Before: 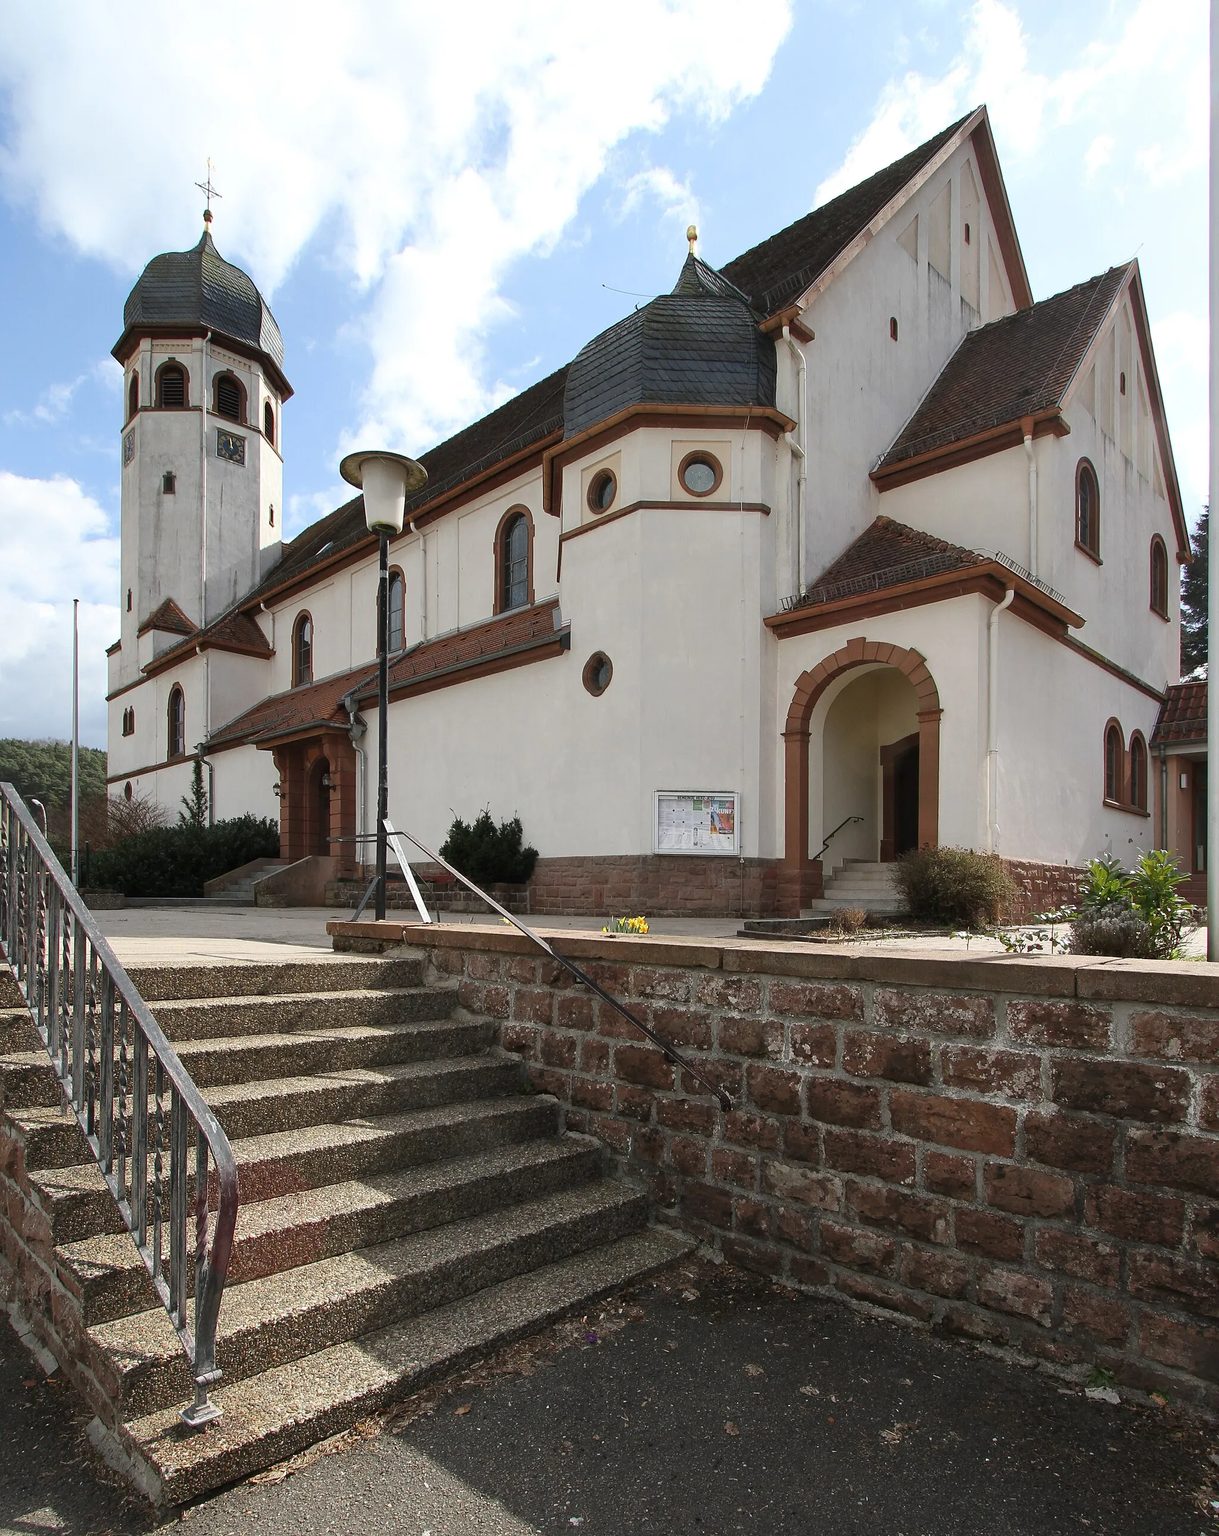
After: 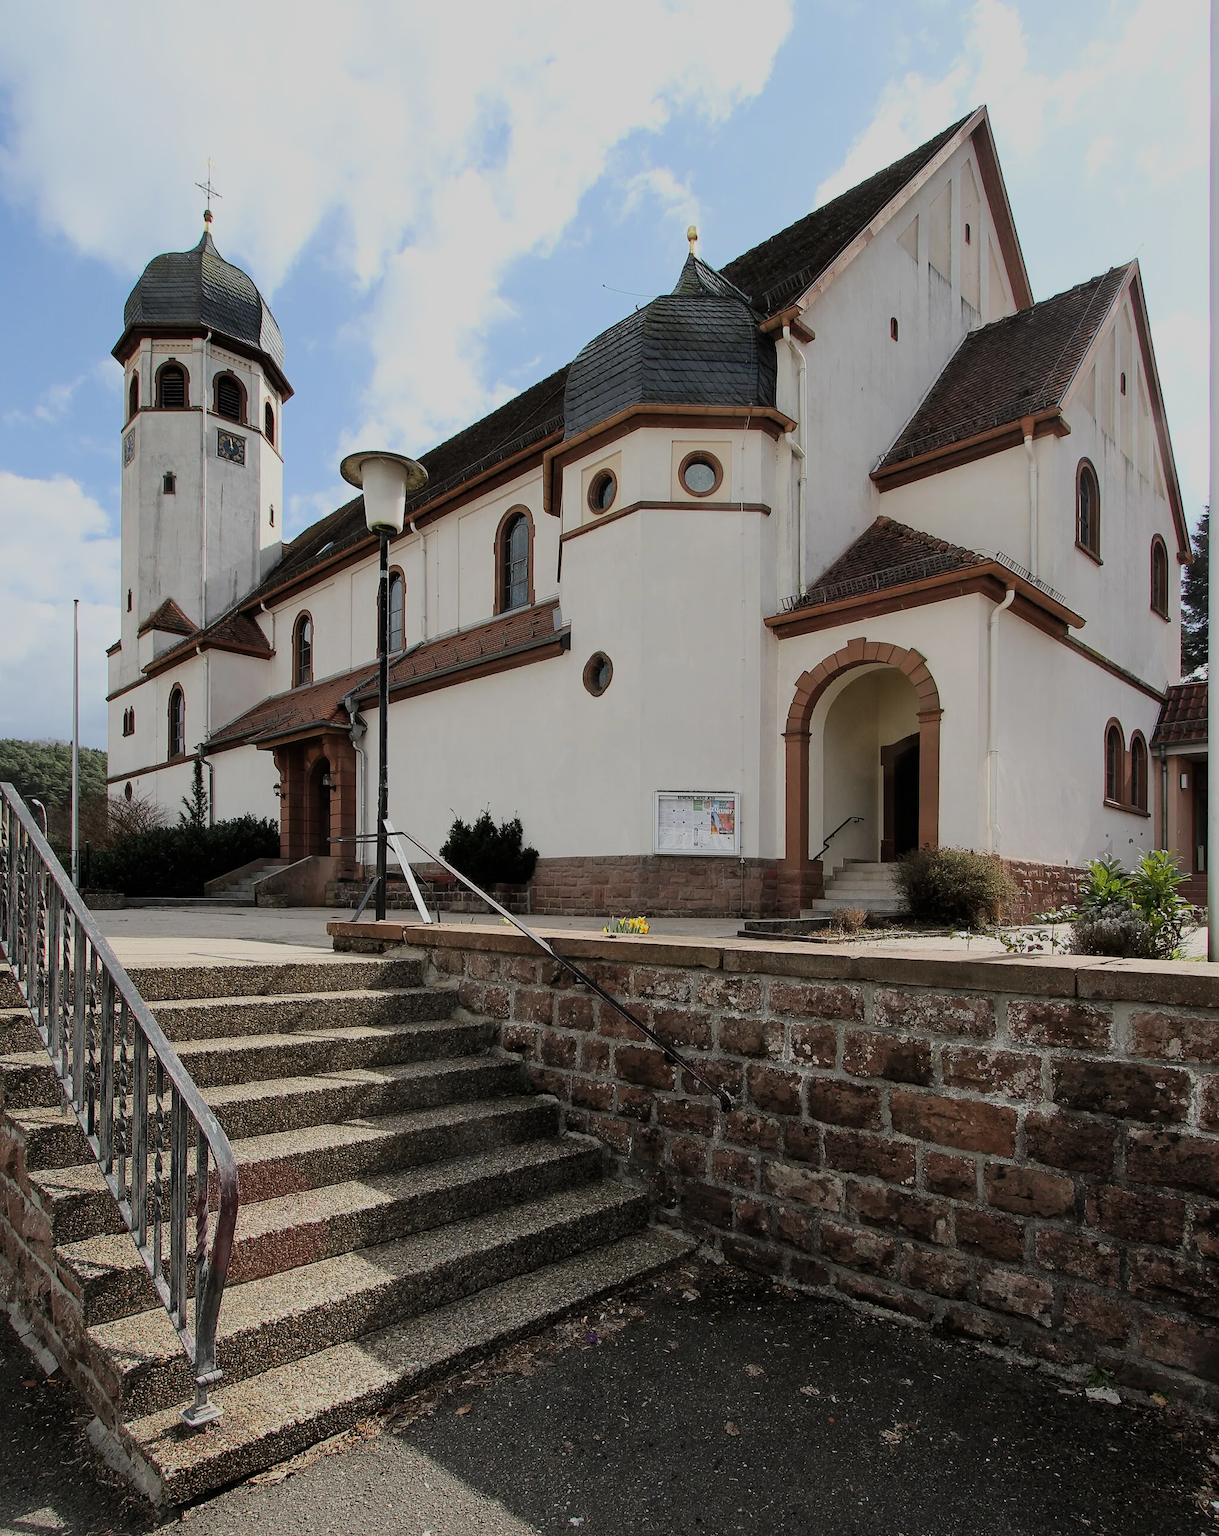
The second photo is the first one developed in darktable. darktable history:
exposure: black level correction 0, compensate exposure bias true, compensate highlight preservation false
color balance: mode lift, gamma, gain (sRGB)
filmic rgb: black relative exposure -7.15 EV, white relative exposure 5.36 EV, hardness 3.02, color science v6 (2022)
